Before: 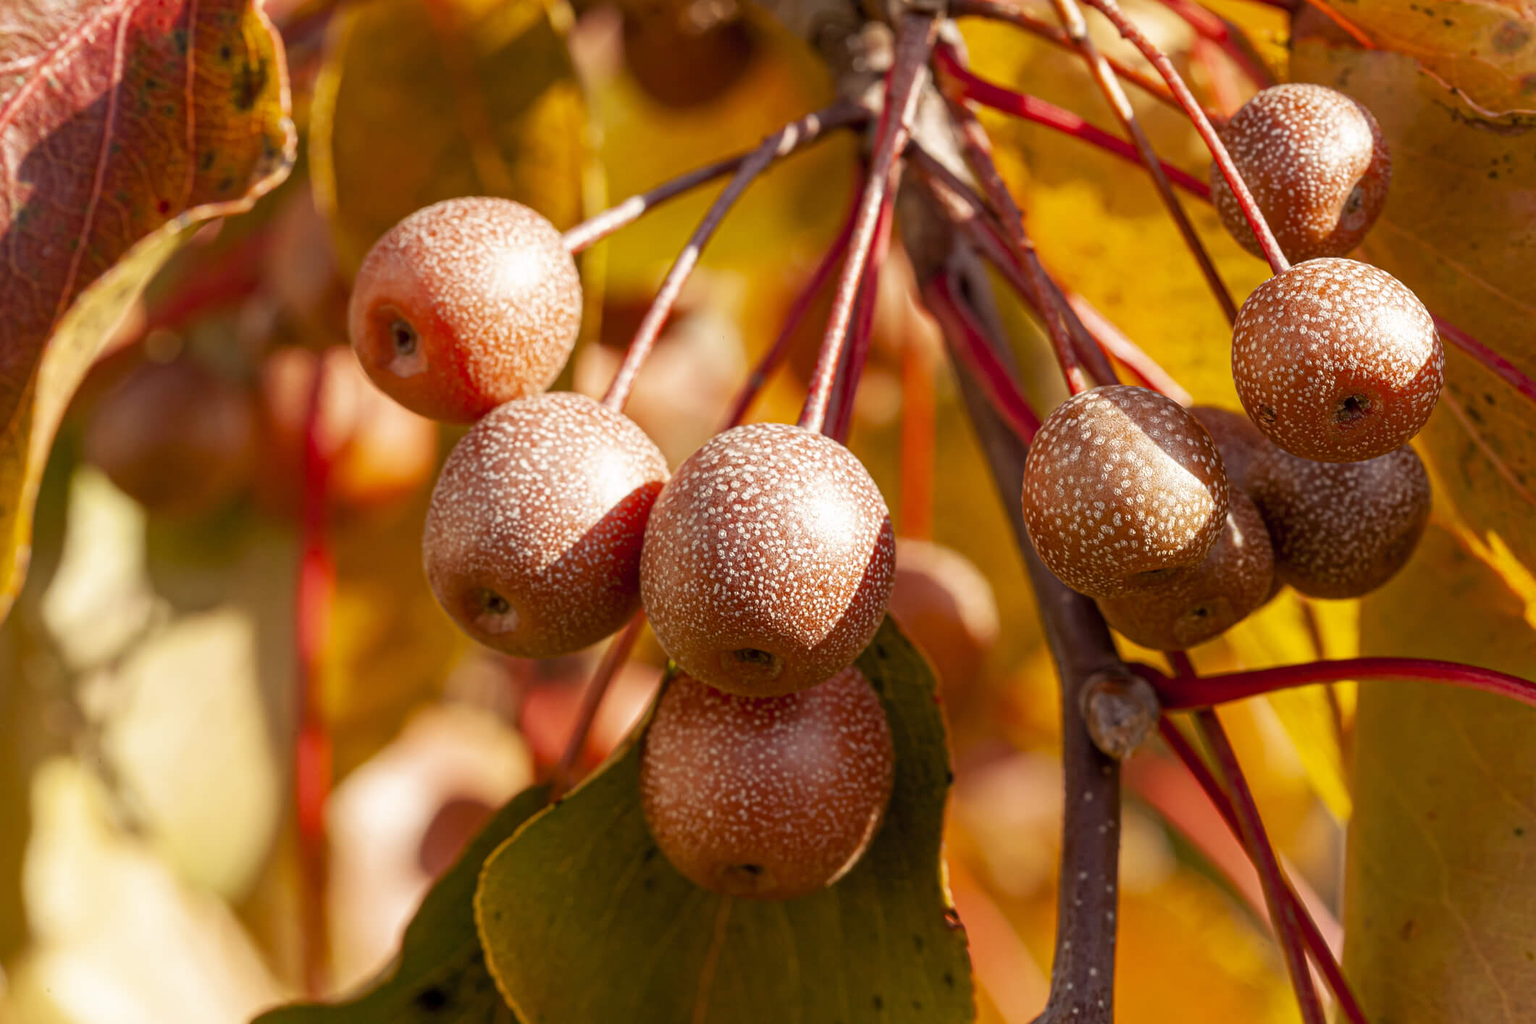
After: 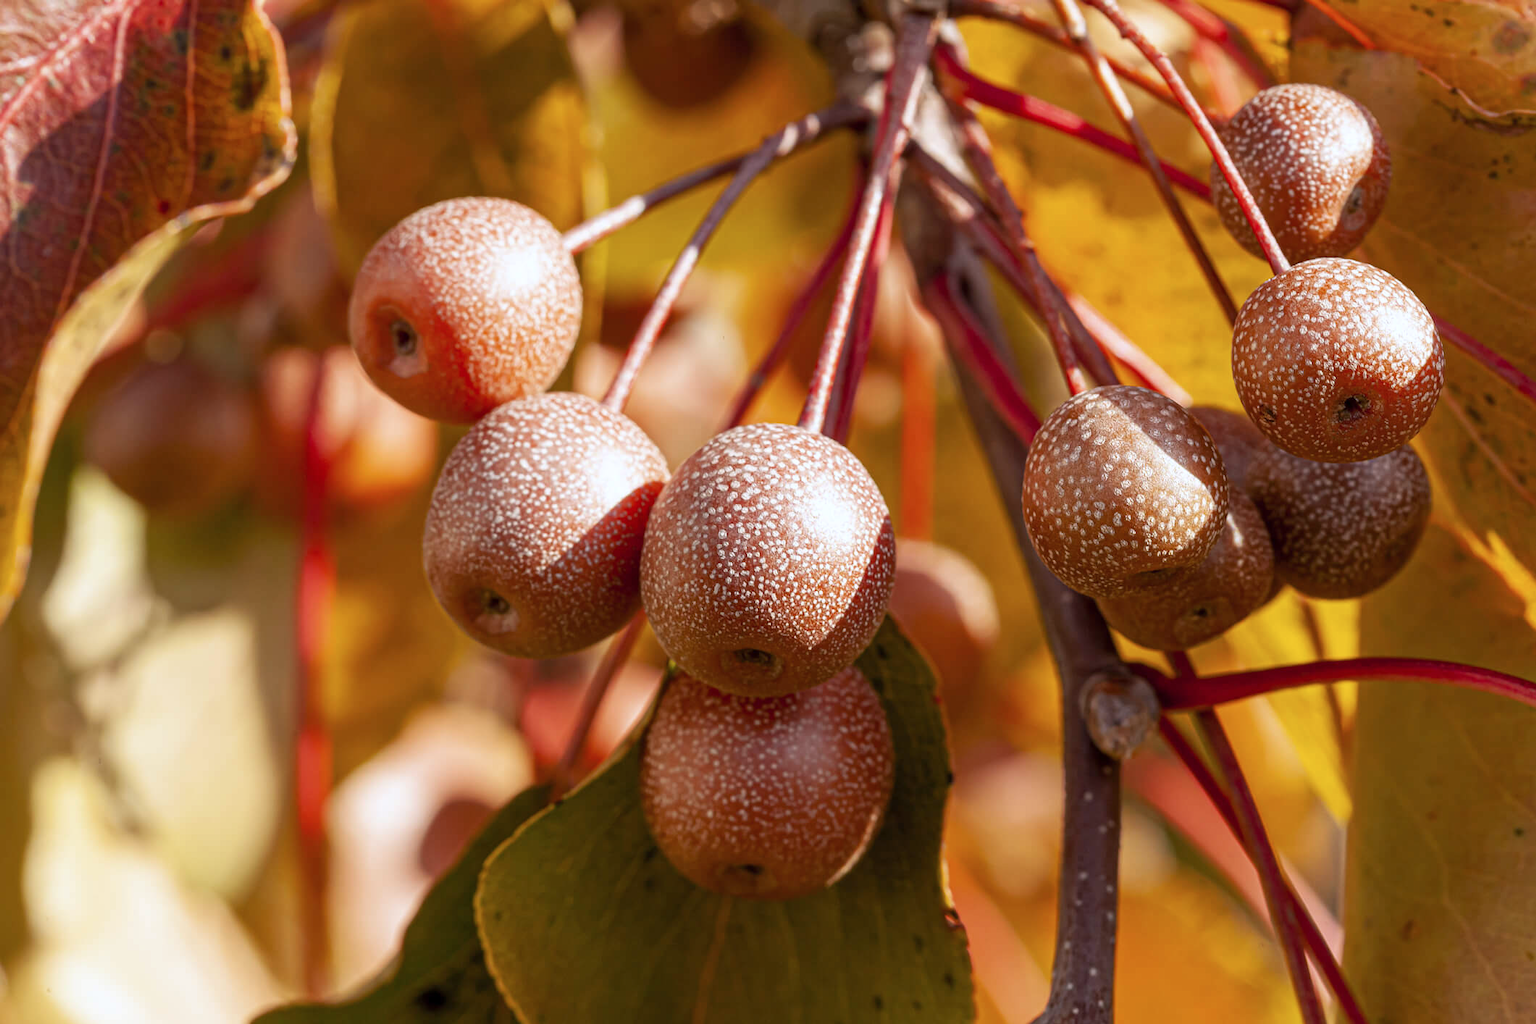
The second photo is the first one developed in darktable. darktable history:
color correction: highlights a* -0.71, highlights b* -8.33
